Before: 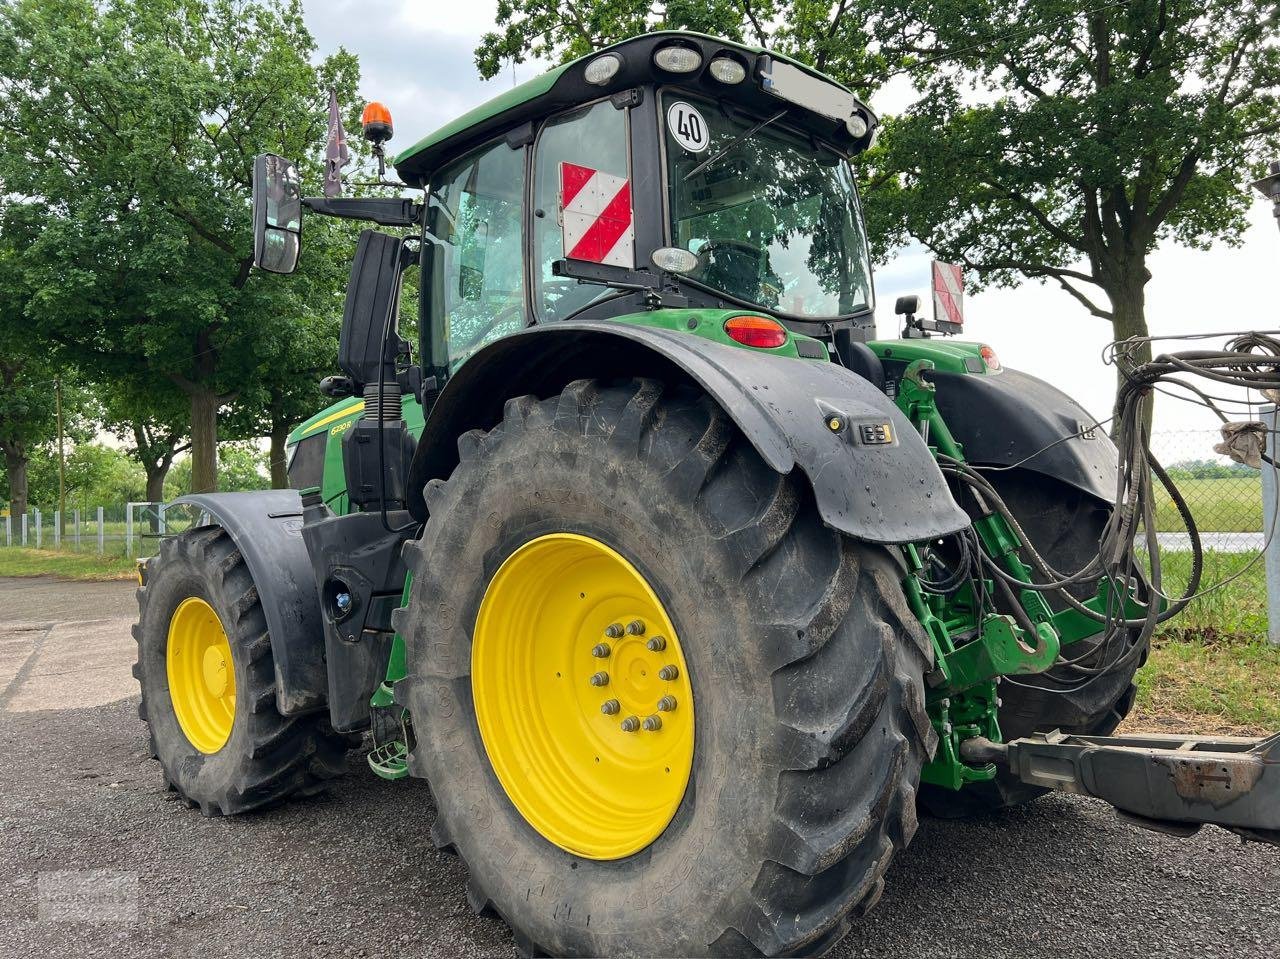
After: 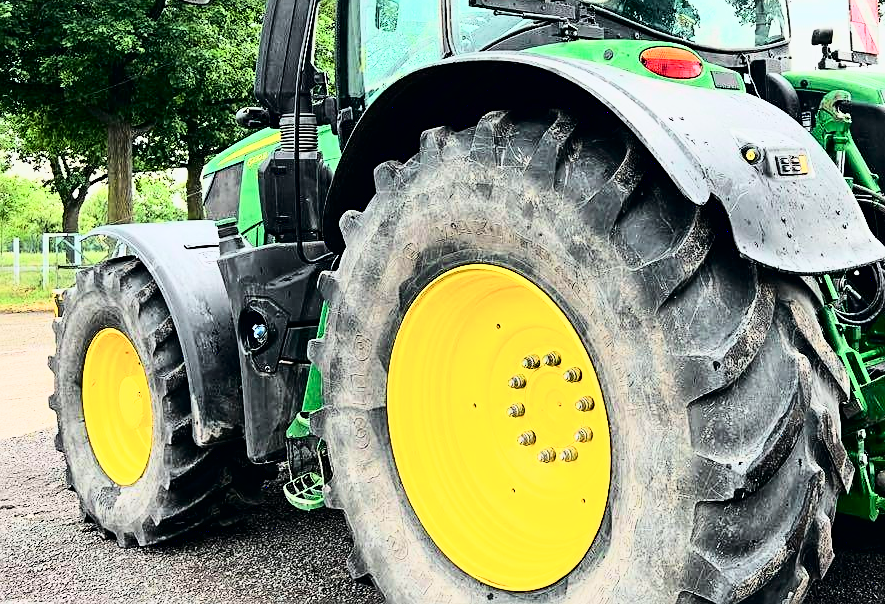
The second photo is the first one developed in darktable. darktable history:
sharpen: on, module defaults
crop: left 6.579%, top 28.066%, right 24.265%, bottom 8.947%
tone curve: curves: ch0 [(0, 0) (0.035, 0.011) (0.133, 0.076) (0.285, 0.265) (0.491, 0.541) (0.617, 0.693) (0.704, 0.77) (0.794, 0.865) (0.895, 0.938) (1, 0.976)]; ch1 [(0, 0) (0.318, 0.278) (0.444, 0.427) (0.502, 0.497) (0.543, 0.547) (0.601, 0.641) (0.746, 0.764) (1, 1)]; ch2 [(0, 0) (0.316, 0.292) (0.381, 0.37) (0.423, 0.448) (0.476, 0.482) (0.502, 0.5) (0.543, 0.547) (0.587, 0.613) (0.642, 0.672) (0.704, 0.727) (0.865, 0.827) (1, 0.951)], color space Lab, independent channels, preserve colors none
base curve: curves: ch0 [(0, 0) (0.007, 0.004) (0.027, 0.03) (0.046, 0.07) (0.207, 0.54) (0.442, 0.872) (0.673, 0.972) (1, 1)], exposure shift 0.01
